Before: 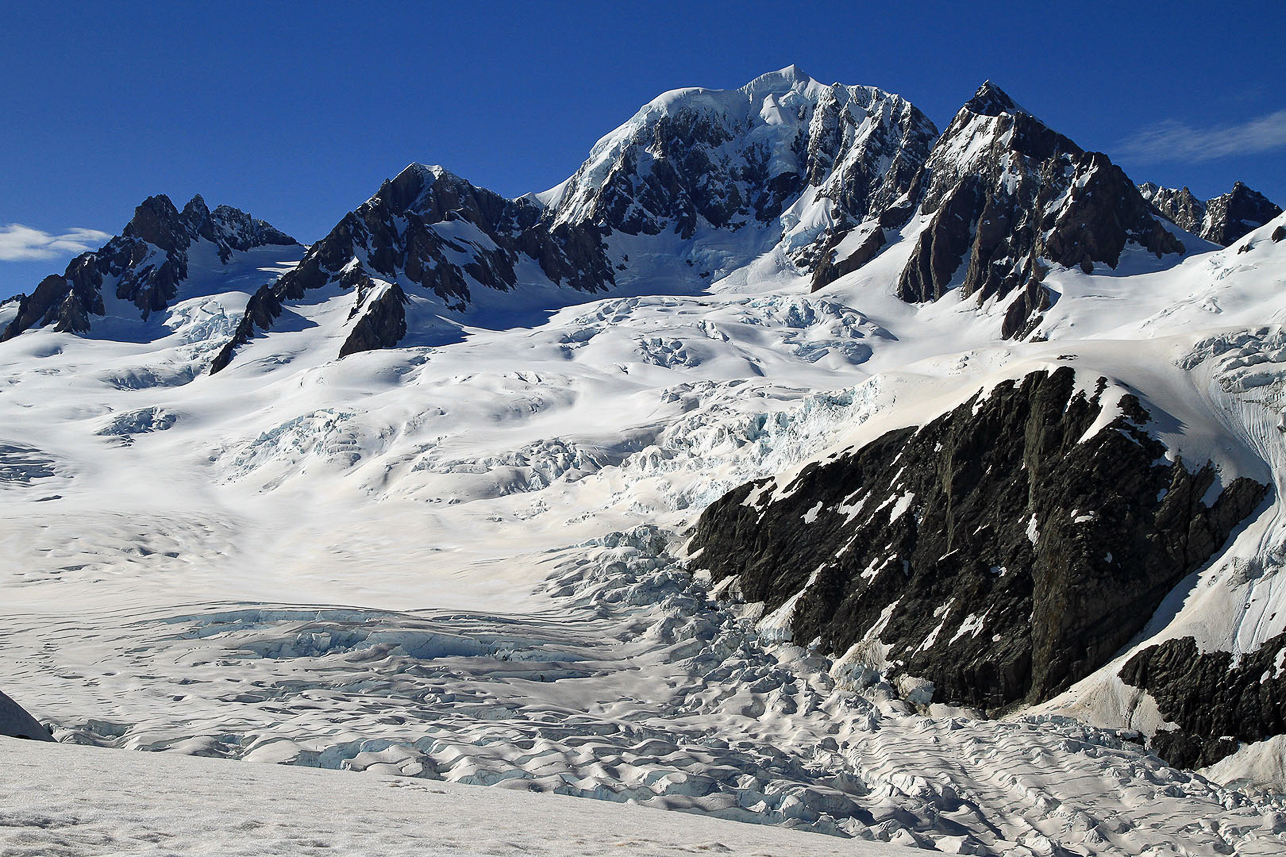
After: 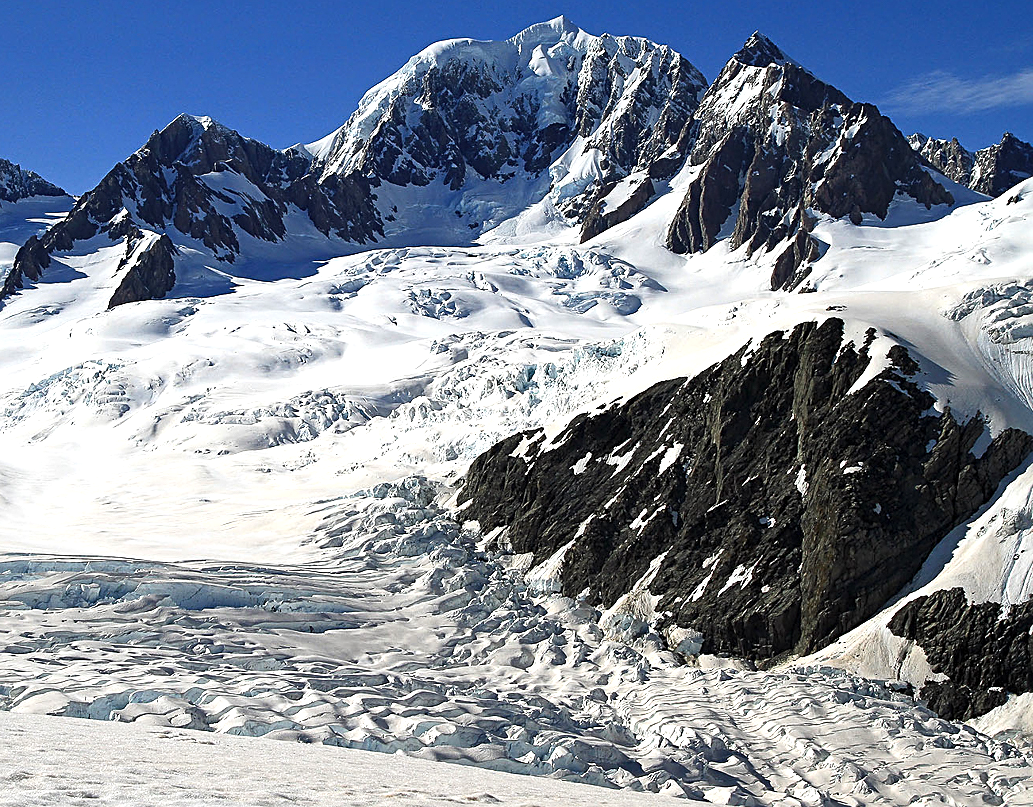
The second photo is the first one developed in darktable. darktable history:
crop and rotate: left 17.972%, top 5.789%, right 1.694%
sharpen: on, module defaults
exposure: exposure 0.527 EV, compensate exposure bias true, compensate highlight preservation false
